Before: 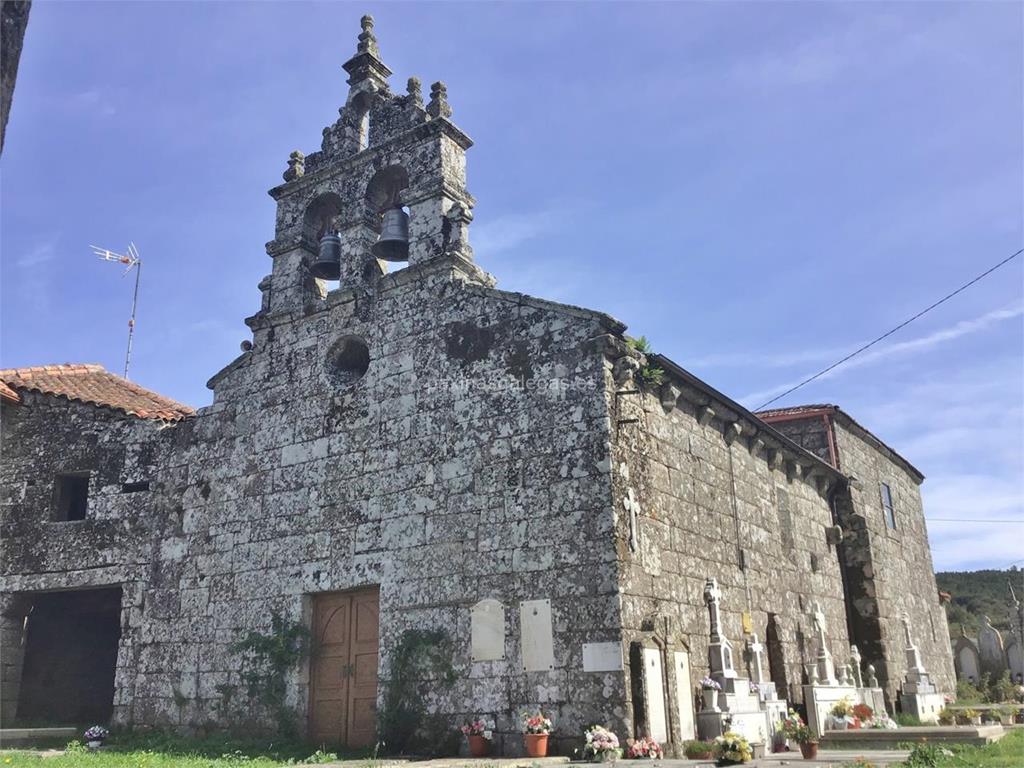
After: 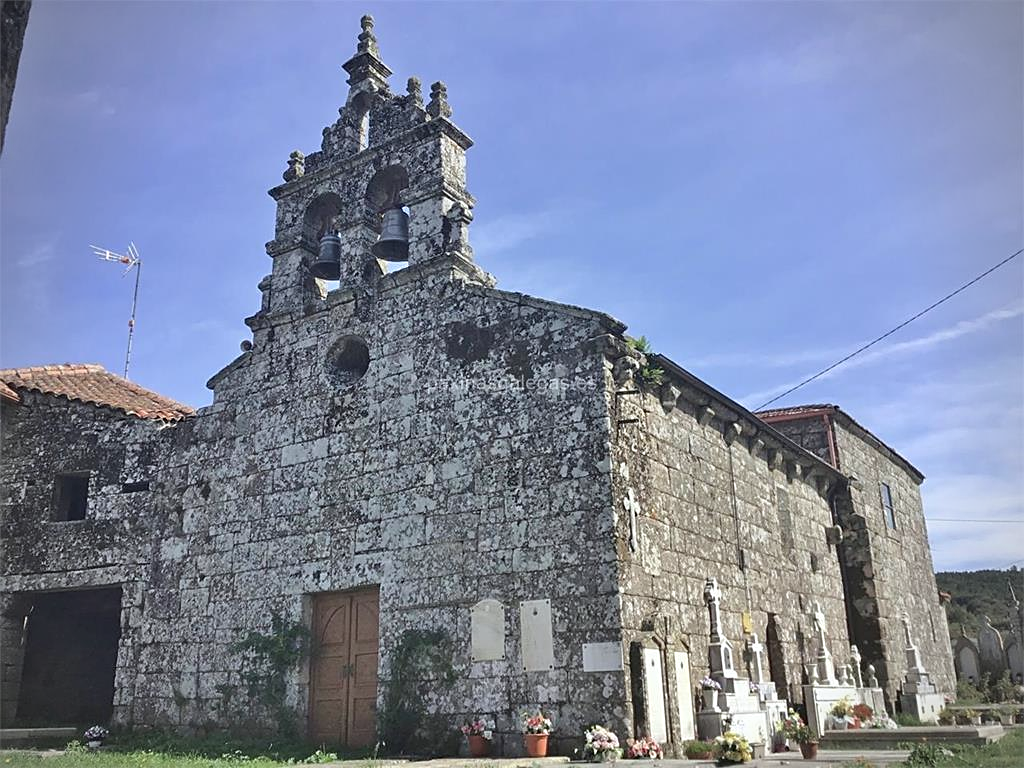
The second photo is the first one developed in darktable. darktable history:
sharpen: on, module defaults
vignetting: unbound false
white balance: red 0.986, blue 1.01
